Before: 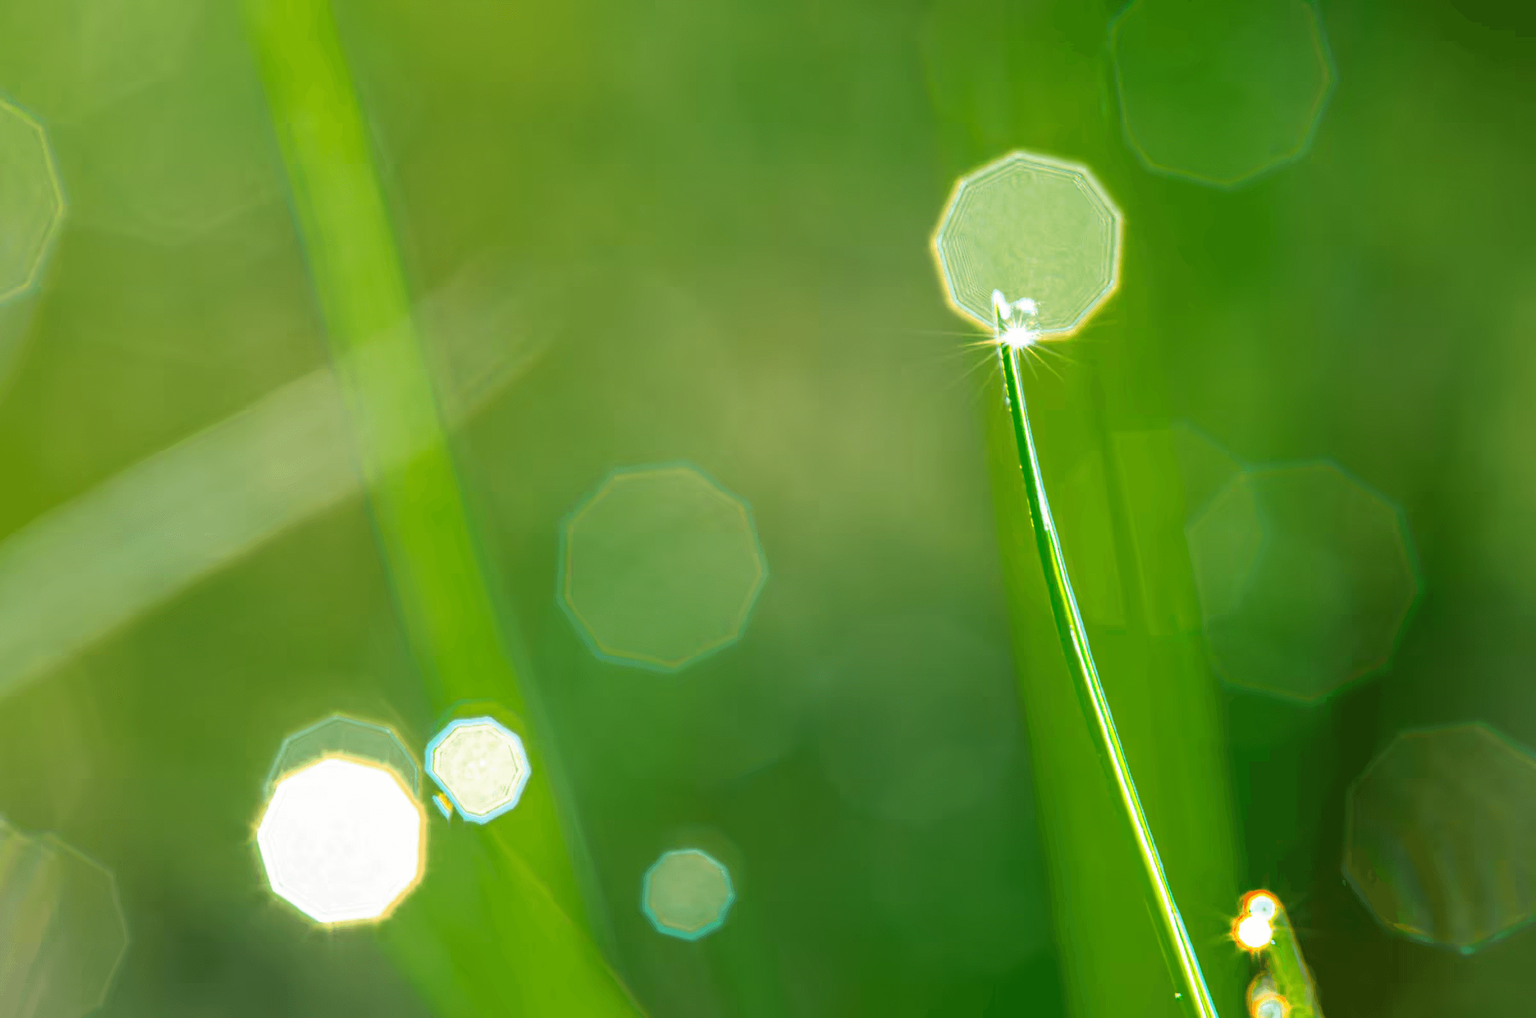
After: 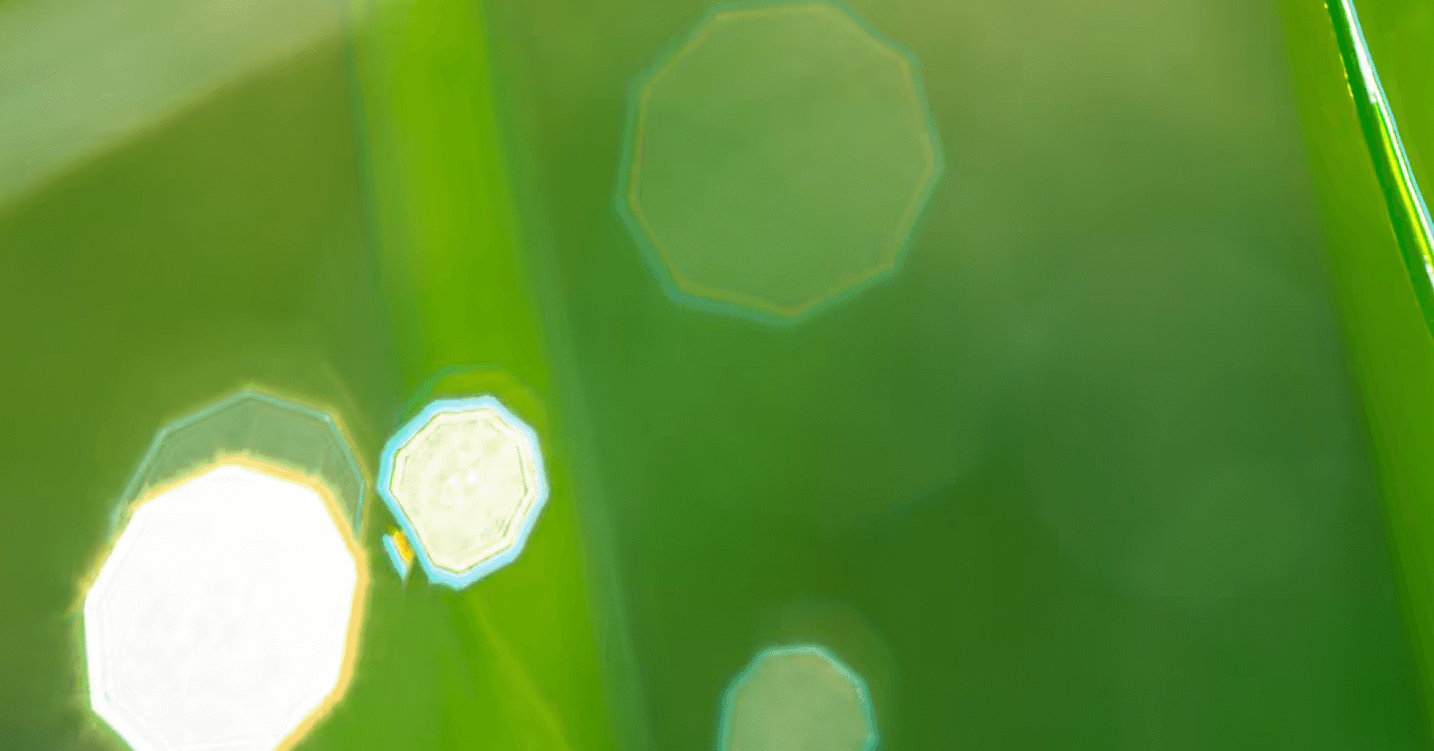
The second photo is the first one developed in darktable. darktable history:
crop: top 36.498%, right 27.964%, bottom 14.995%
rotate and perspective: rotation 0.72°, lens shift (vertical) -0.352, lens shift (horizontal) -0.051, crop left 0.152, crop right 0.859, crop top 0.019, crop bottom 0.964
